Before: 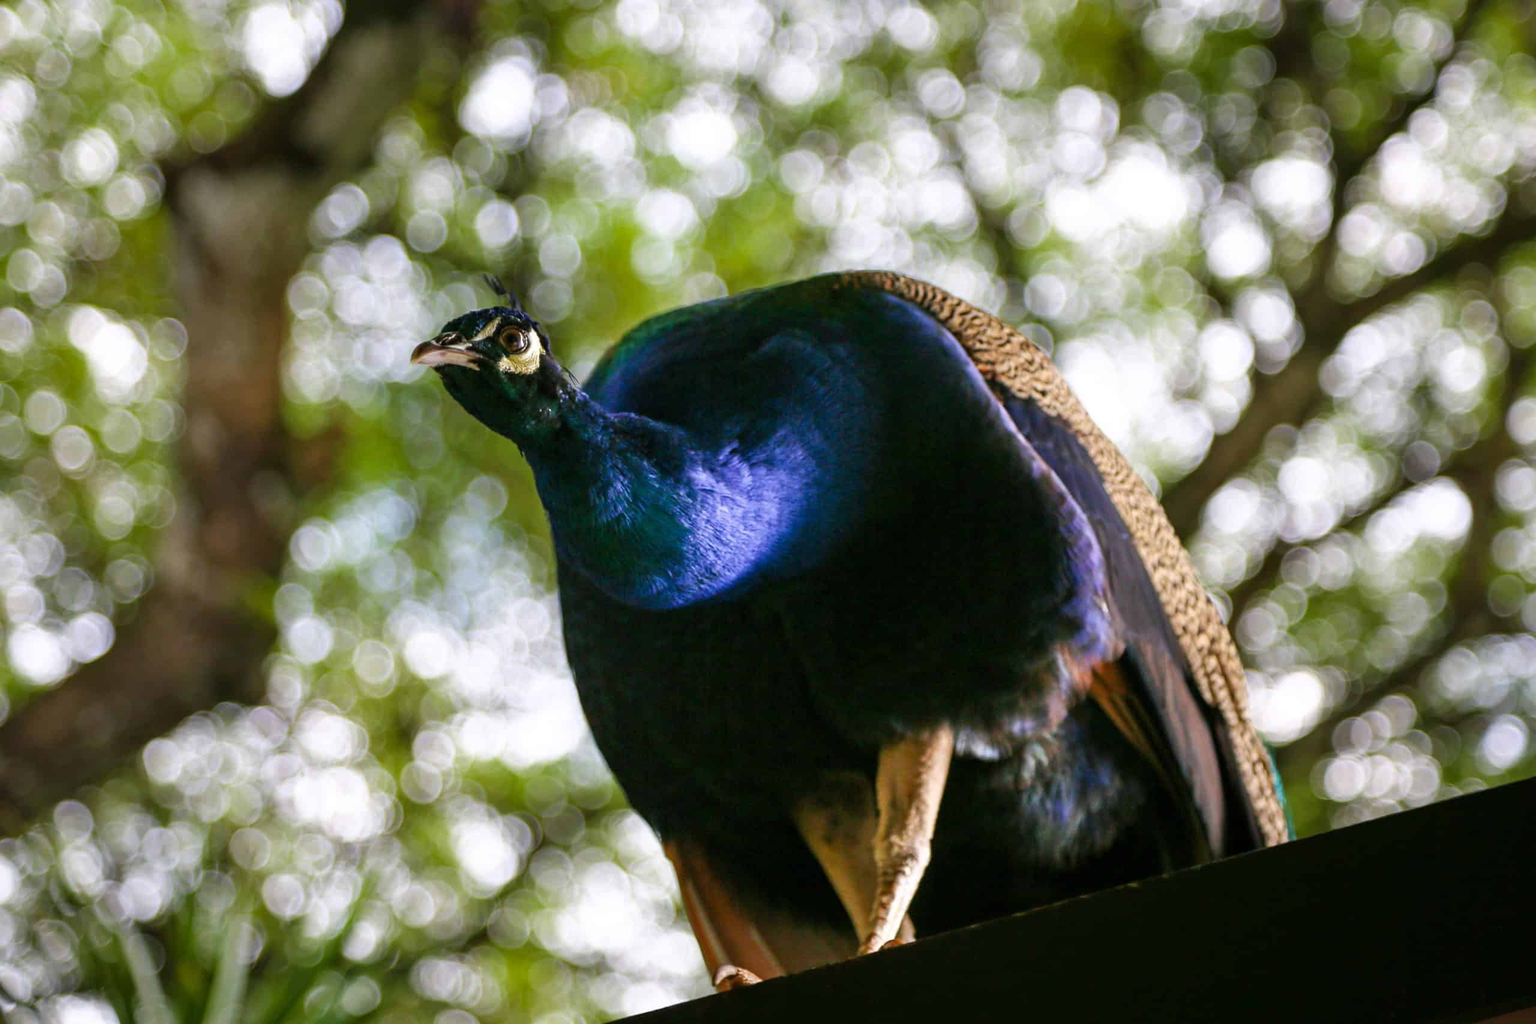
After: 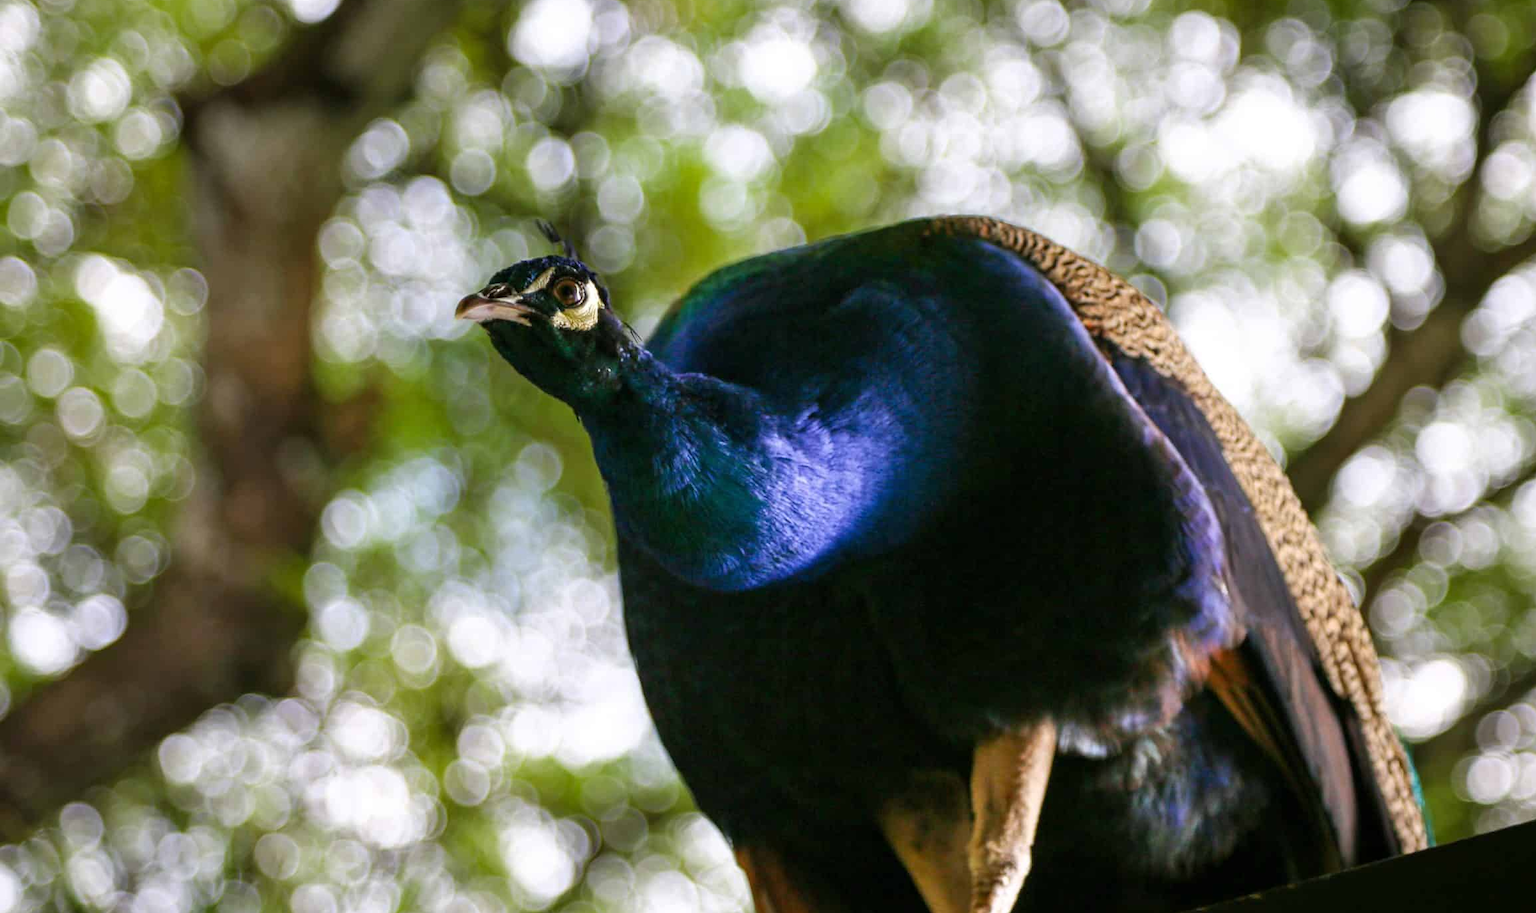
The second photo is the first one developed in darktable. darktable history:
exposure: exposure 0 EV, compensate highlight preservation false
crop: top 7.49%, right 9.717%, bottom 11.943%
